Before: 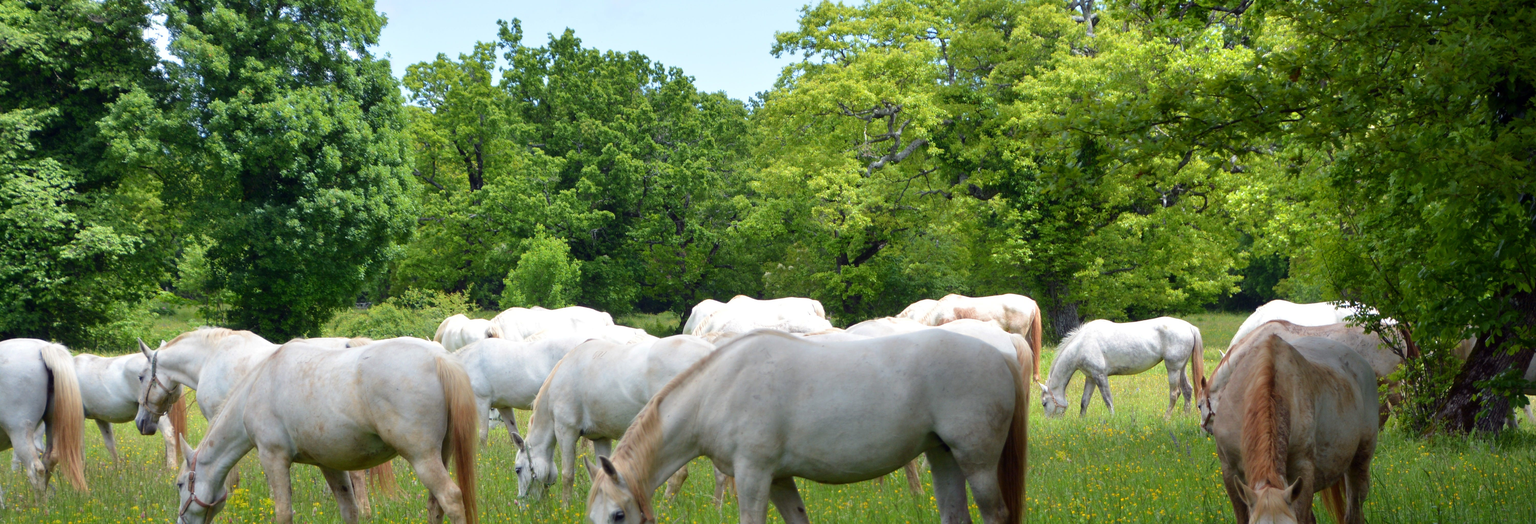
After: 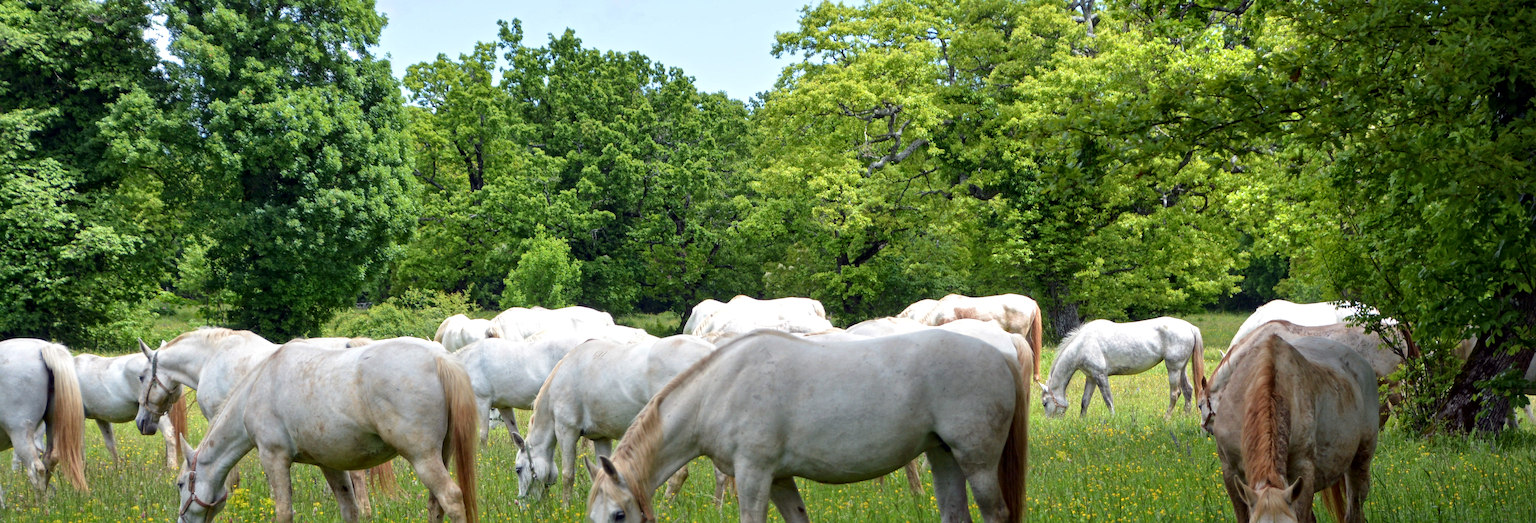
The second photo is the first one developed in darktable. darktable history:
exposure: compensate highlight preservation false
local contrast: mode bilateral grid, contrast 20, coarseness 20, detail 150%, midtone range 0.2
